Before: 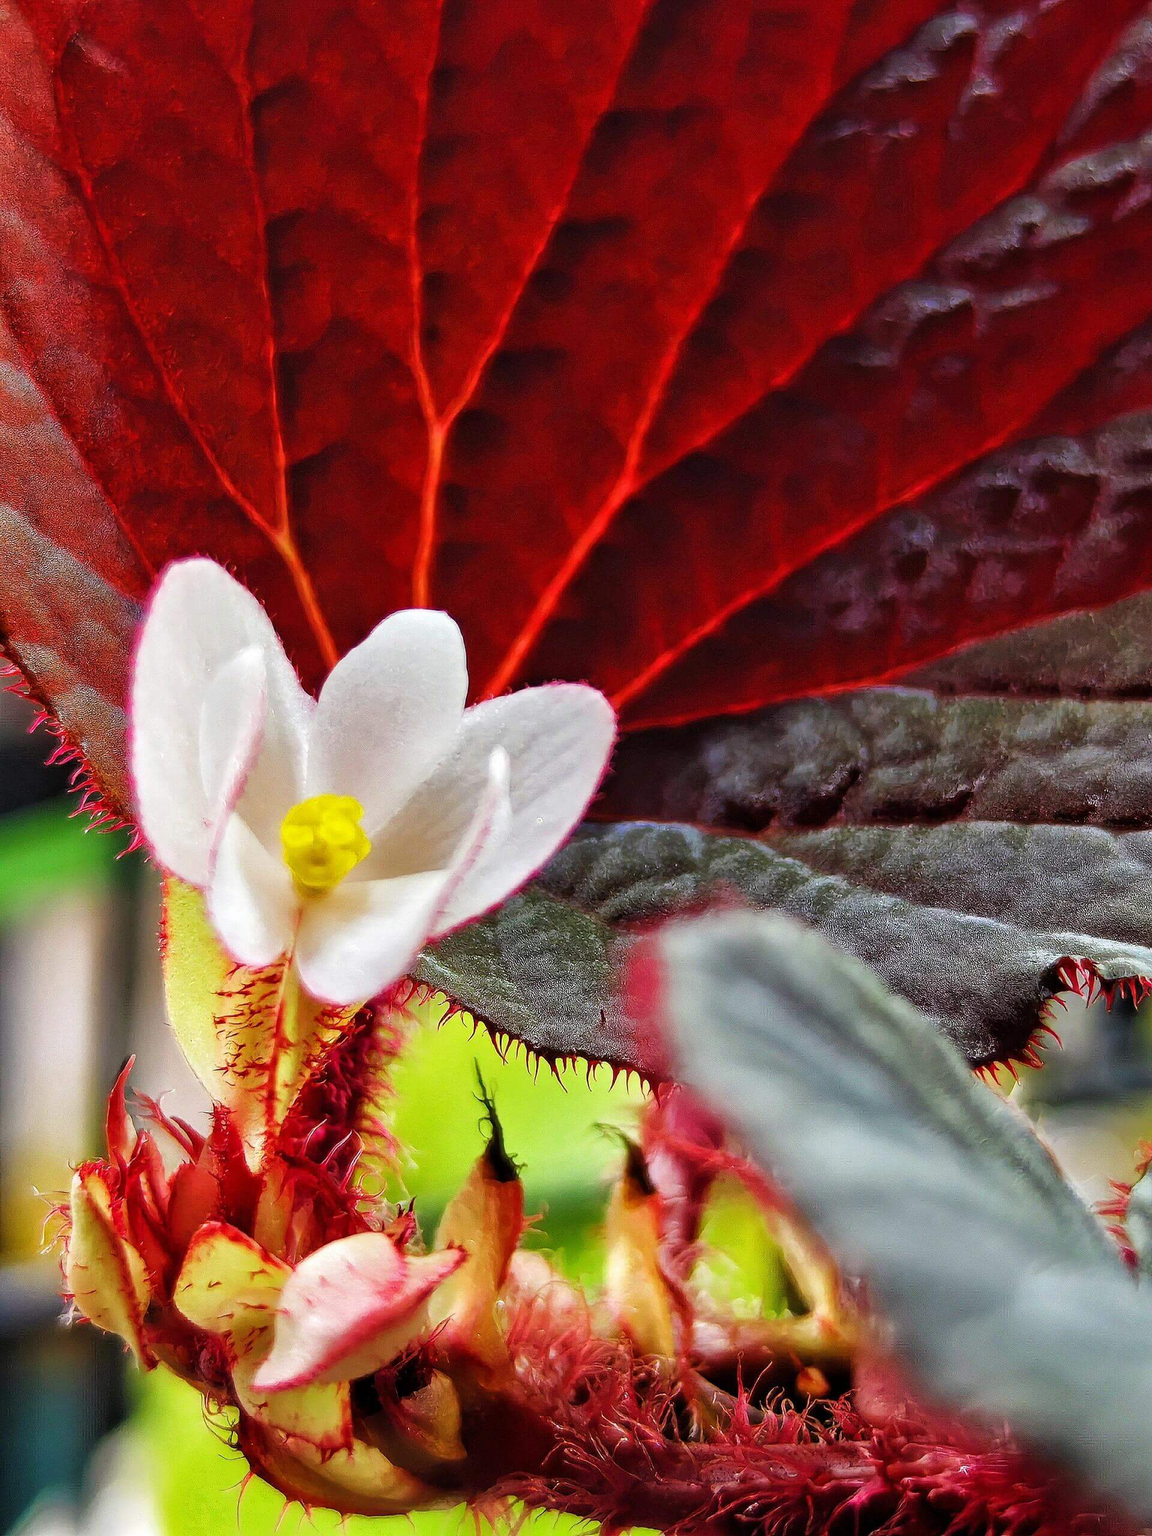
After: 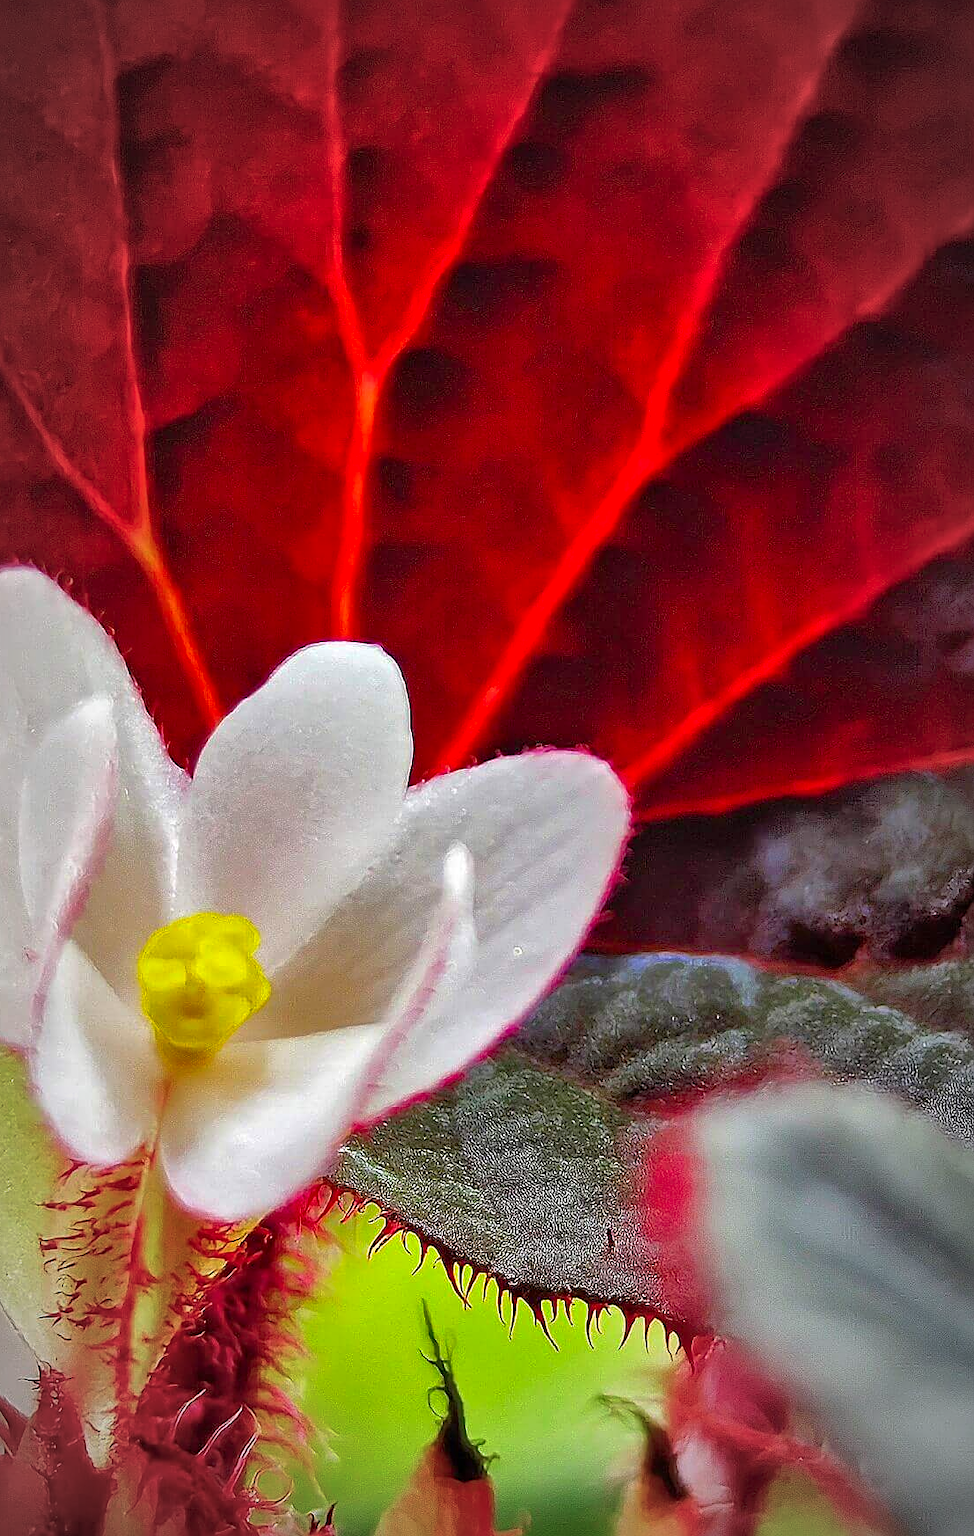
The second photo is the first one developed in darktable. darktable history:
sharpen: on, module defaults
vignetting: fall-off start 67.76%, fall-off radius 67.72%, automatic ratio true
shadows and highlights: on, module defaults
contrast brightness saturation: saturation 0.184
crop: left 16.241%, top 11.206%, right 26.042%, bottom 20.571%
